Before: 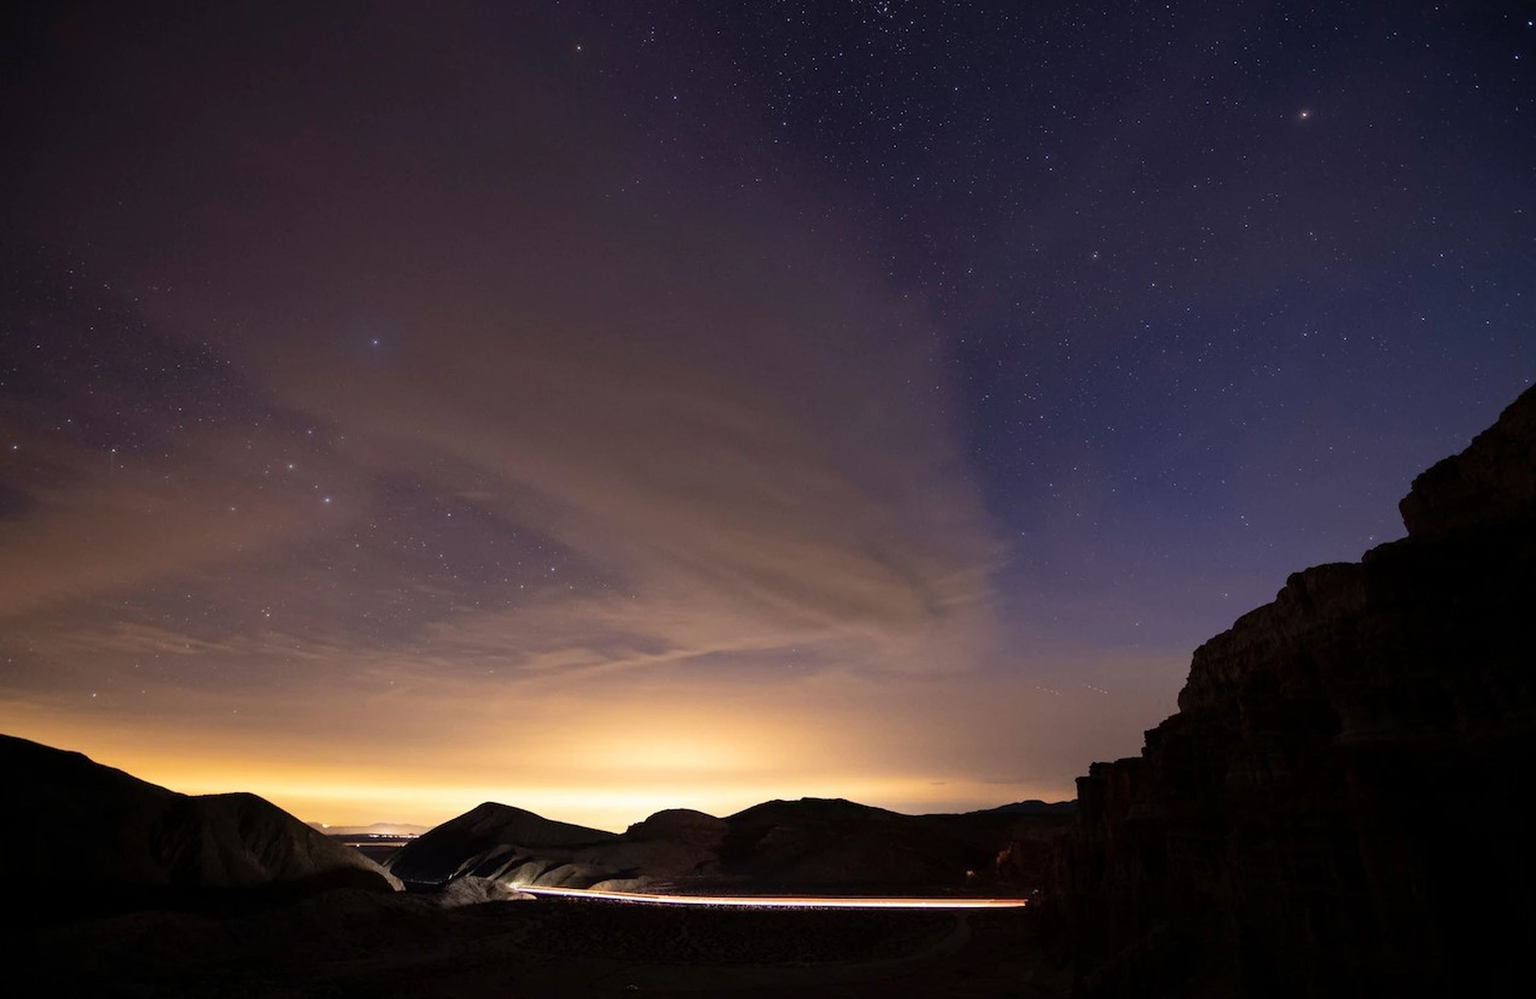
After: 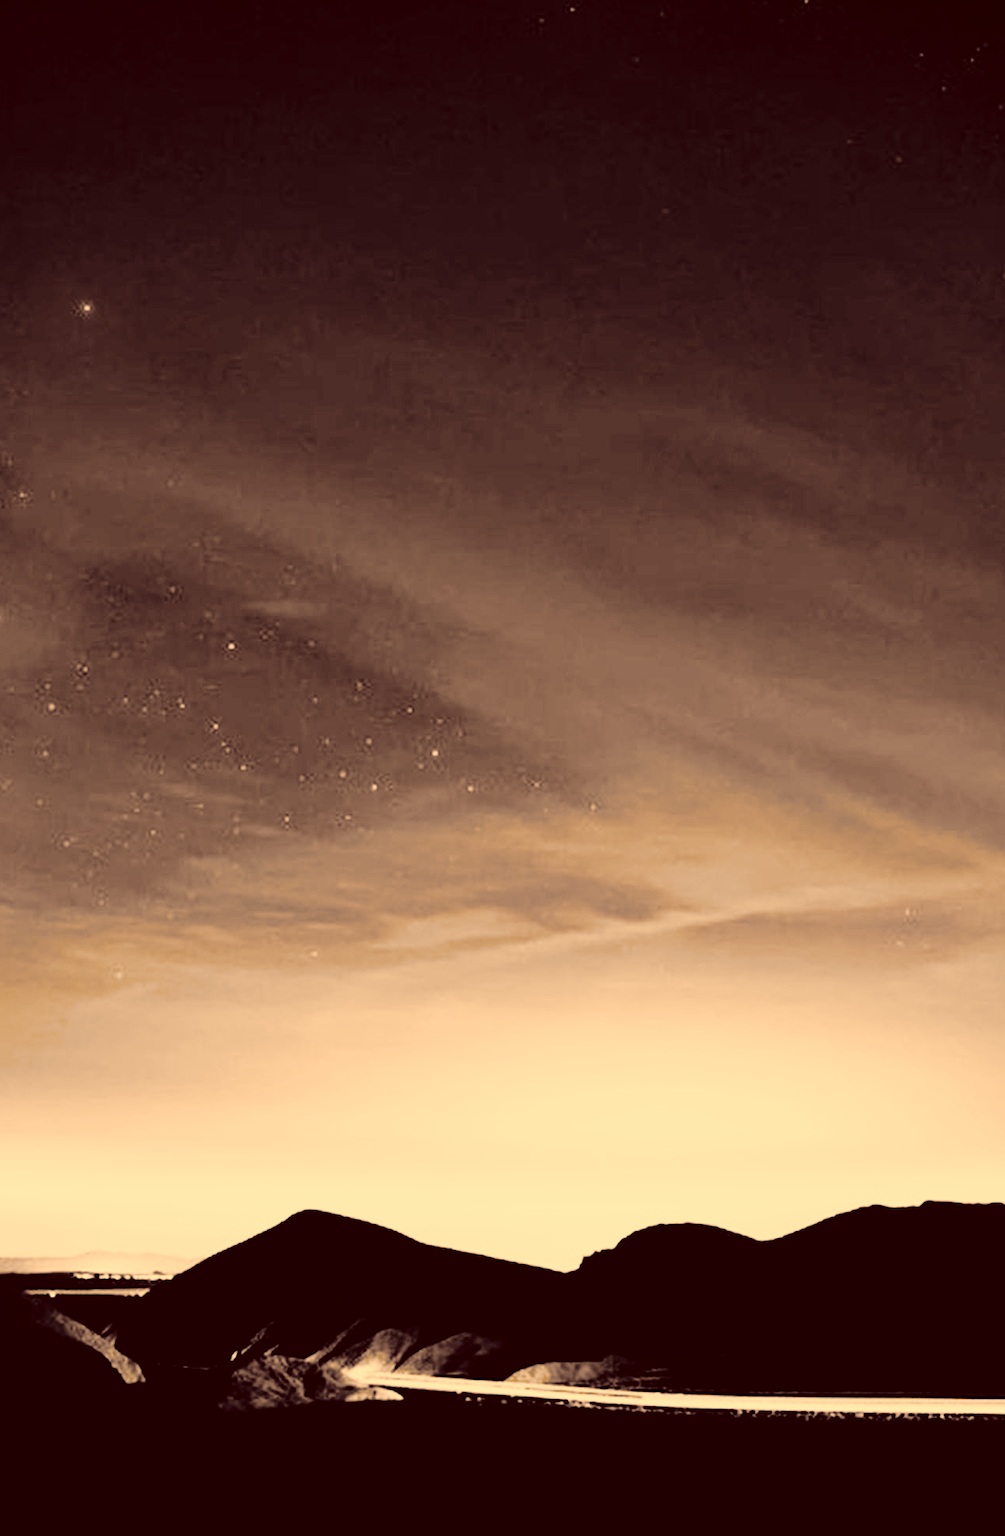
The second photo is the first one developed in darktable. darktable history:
contrast brightness saturation: brightness 0.154
crop and rotate: left 21.563%, top 18.558%, right 45.05%, bottom 3.005%
color correction: highlights a* 9.93, highlights b* 38.58, shadows a* 14.63, shadows b* 3.66
tone curve: curves: ch0 [(0, 0.011) (0.053, 0.026) (0.174, 0.115) (0.398, 0.444) (0.673, 0.775) (0.829, 0.906) (0.991, 0.981)]; ch1 [(0, 0) (0.276, 0.206) (0.409, 0.383) (0.473, 0.458) (0.492, 0.501) (0.512, 0.513) (0.54, 0.543) (0.585, 0.617) (0.659, 0.686) (0.78, 0.8) (1, 1)]; ch2 [(0, 0) (0.438, 0.449) (0.473, 0.469) (0.503, 0.5) (0.523, 0.534) (0.562, 0.594) (0.612, 0.635) (0.695, 0.713) (1, 1)], color space Lab, independent channels, preserve colors none
filmic rgb: black relative exposure -5.01 EV, white relative exposure 3.51 EV, hardness 3.16, contrast 1.405, highlights saturation mix -48.53%, add noise in highlights 0.001, preserve chrominance no, color science v3 (2019), use custom middle-gray values true, contrast in highlights soft
